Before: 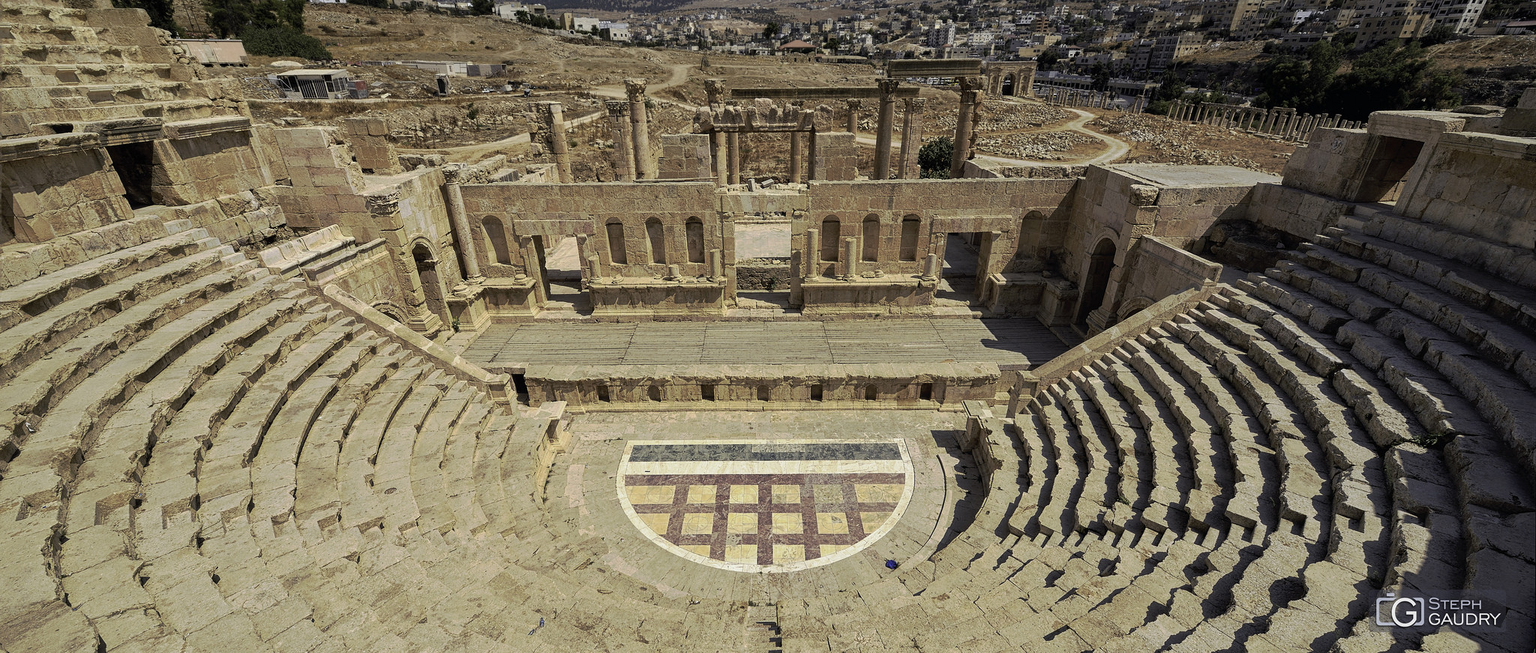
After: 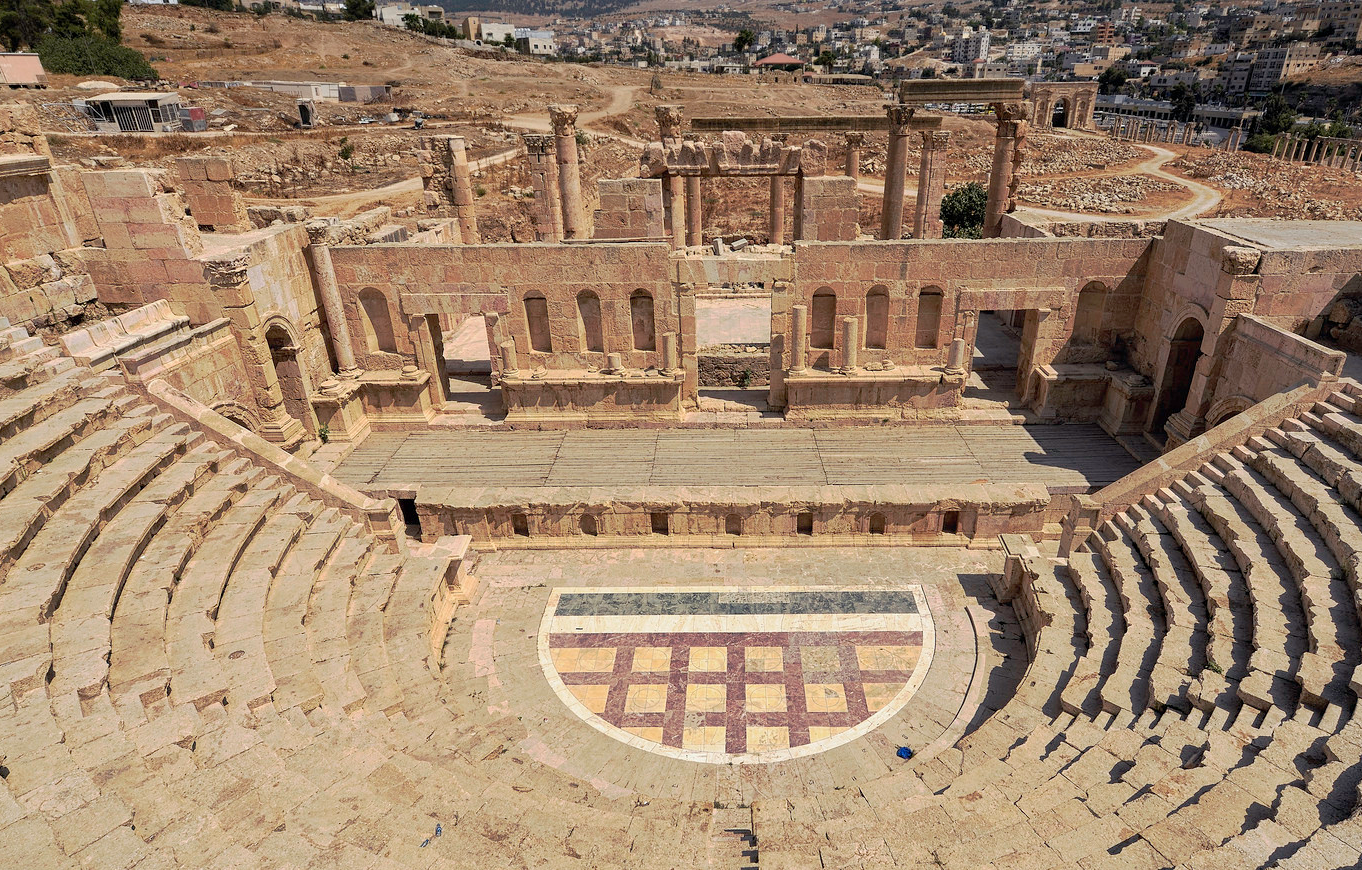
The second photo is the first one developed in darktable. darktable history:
crop and rotate: left 13.897%, right 19.59%
